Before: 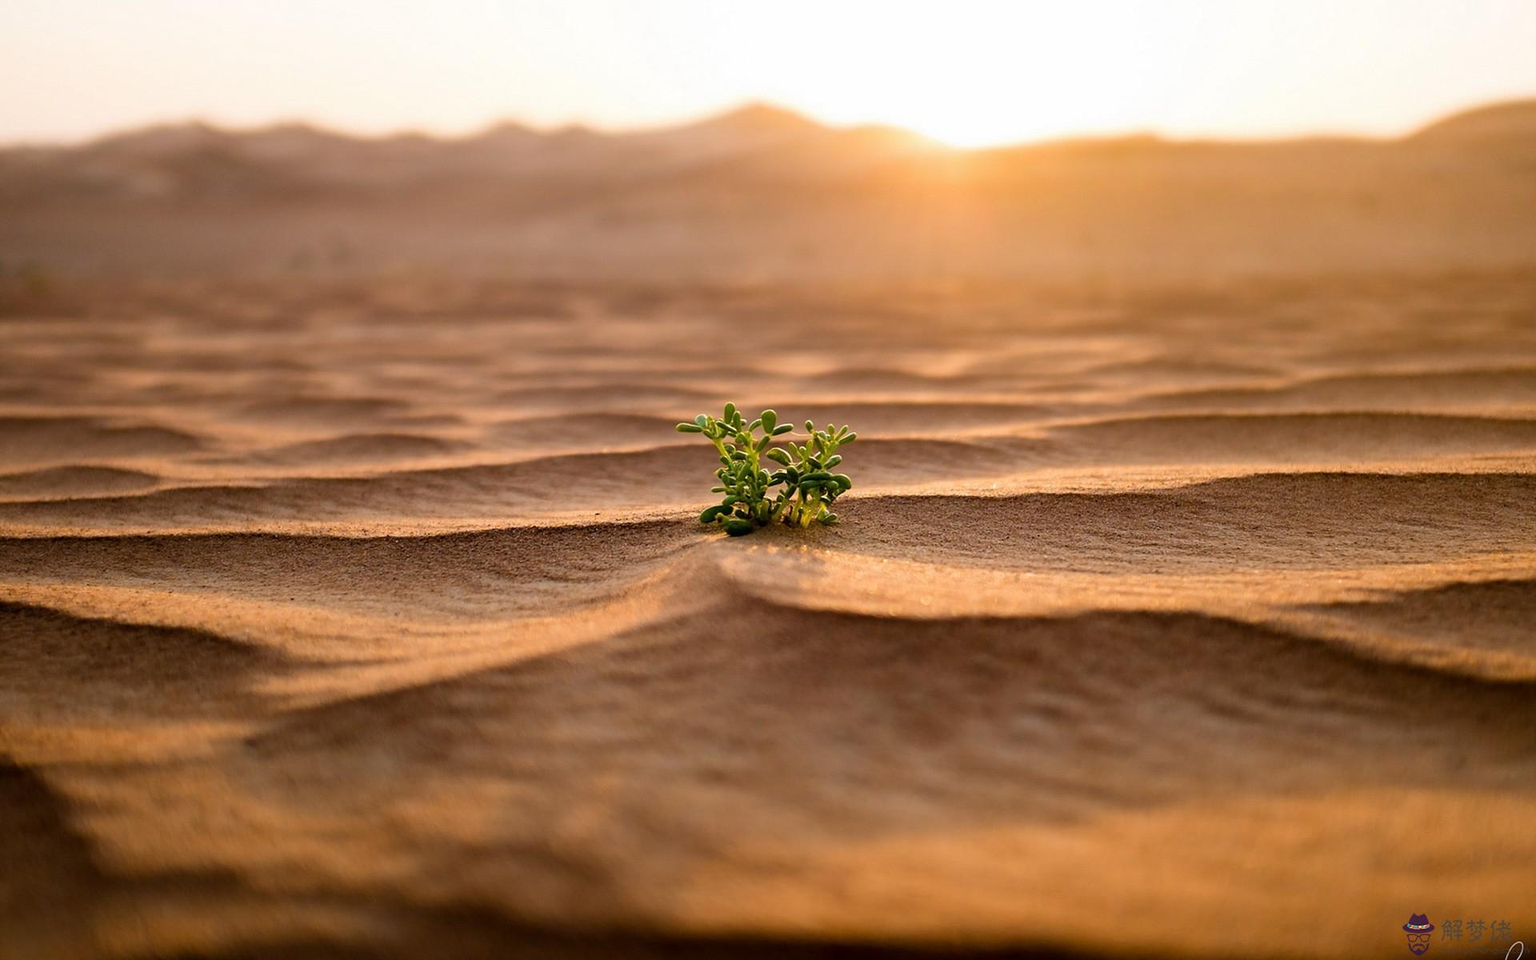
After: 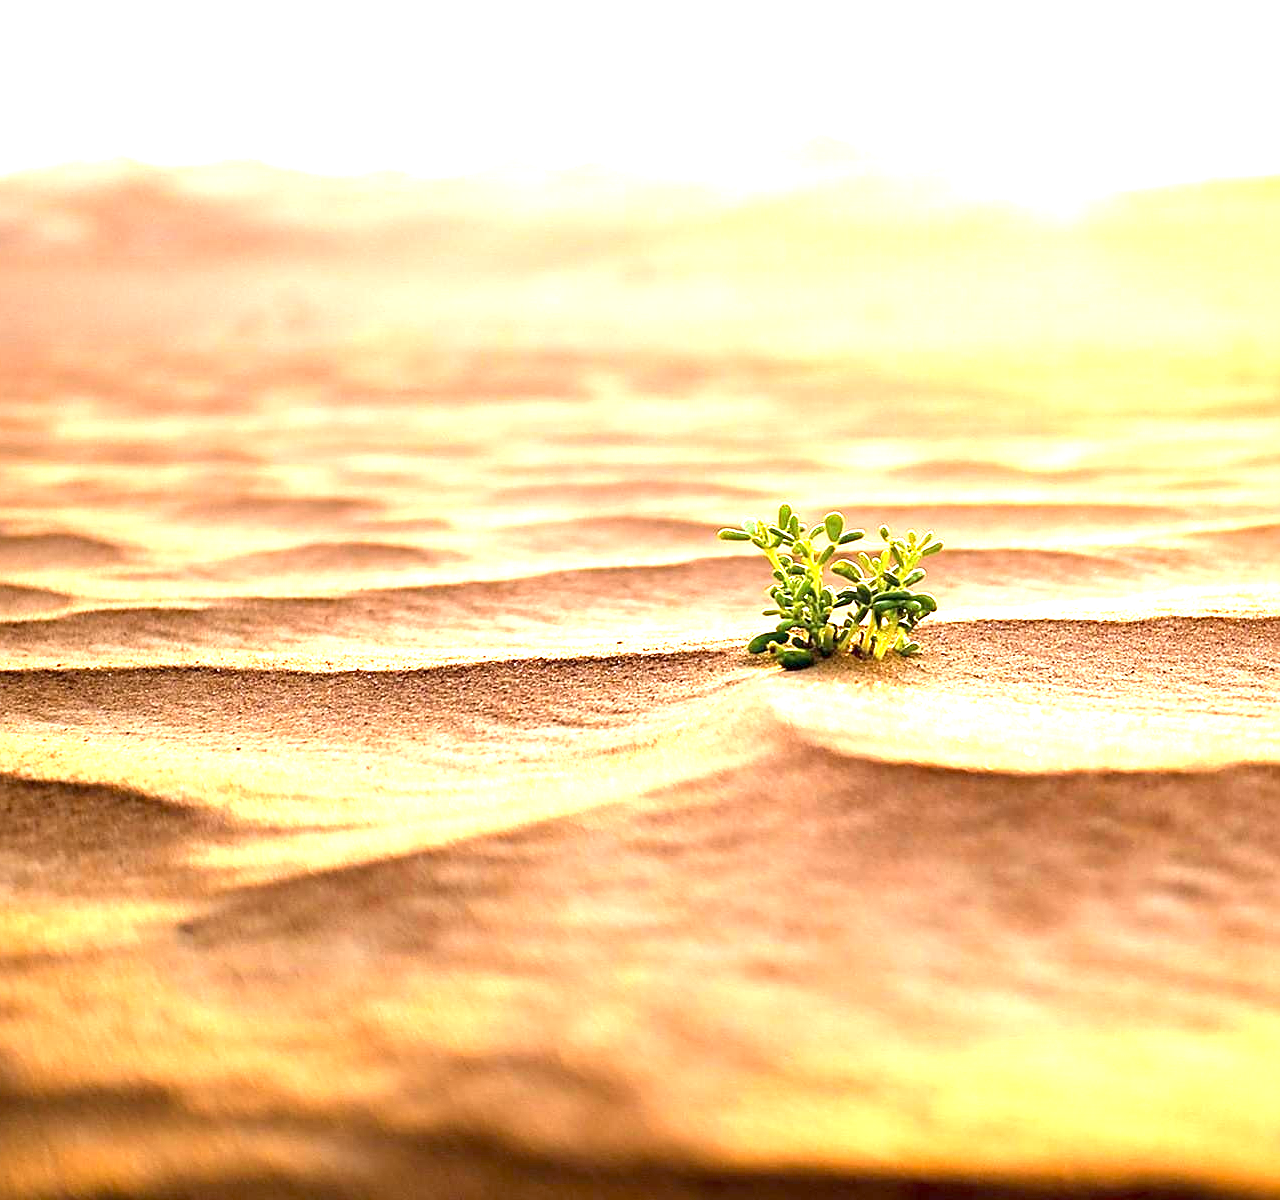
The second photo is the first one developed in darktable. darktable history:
crop and rotate: left 6.617%, right 26.717%
exposure: exposure 2.25 EV, compensate highlight preservation false
sharpen: on, module defaults
